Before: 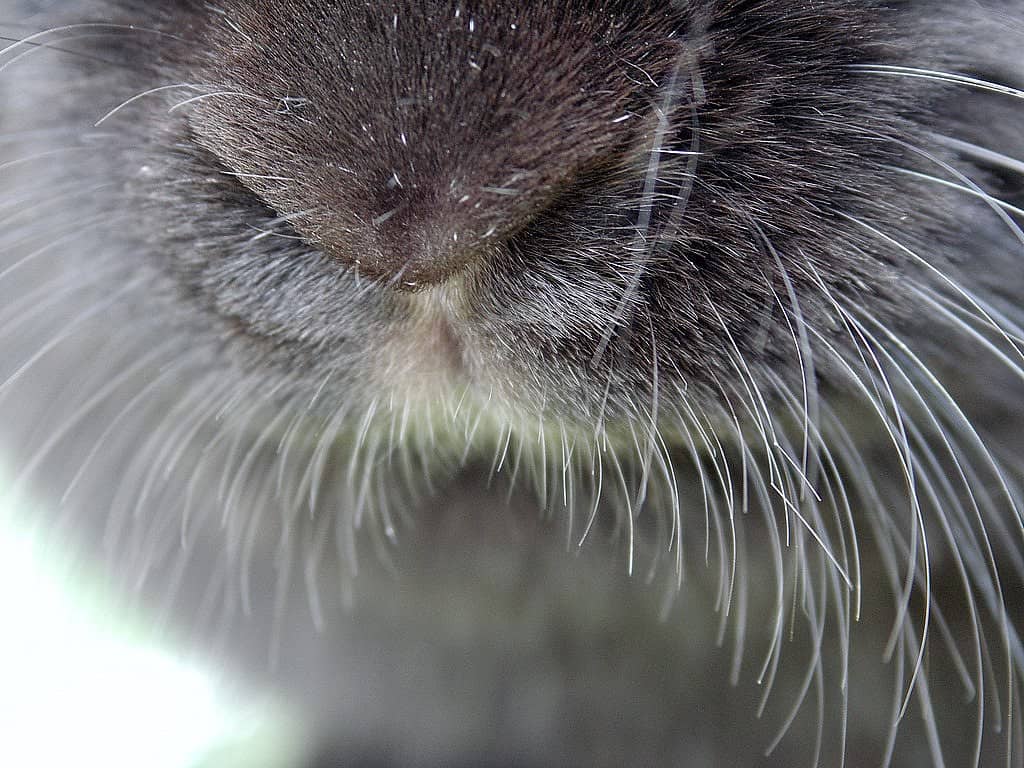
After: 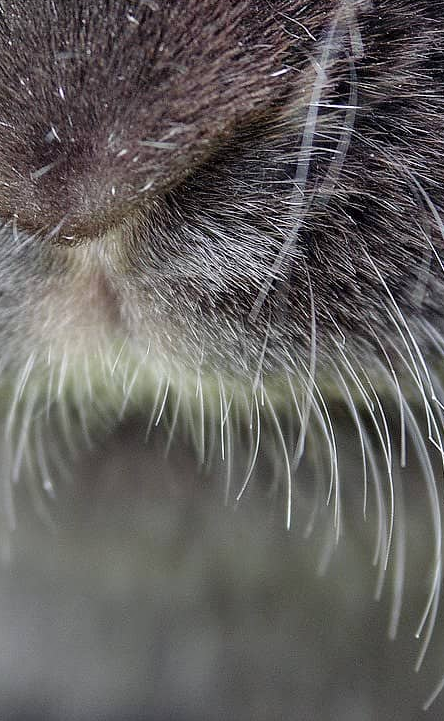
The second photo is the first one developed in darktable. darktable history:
shadows and highlights: low approximation 0.01, soften with gaussian
crop: left 33.452%, top 6.025%, right 23.155%
